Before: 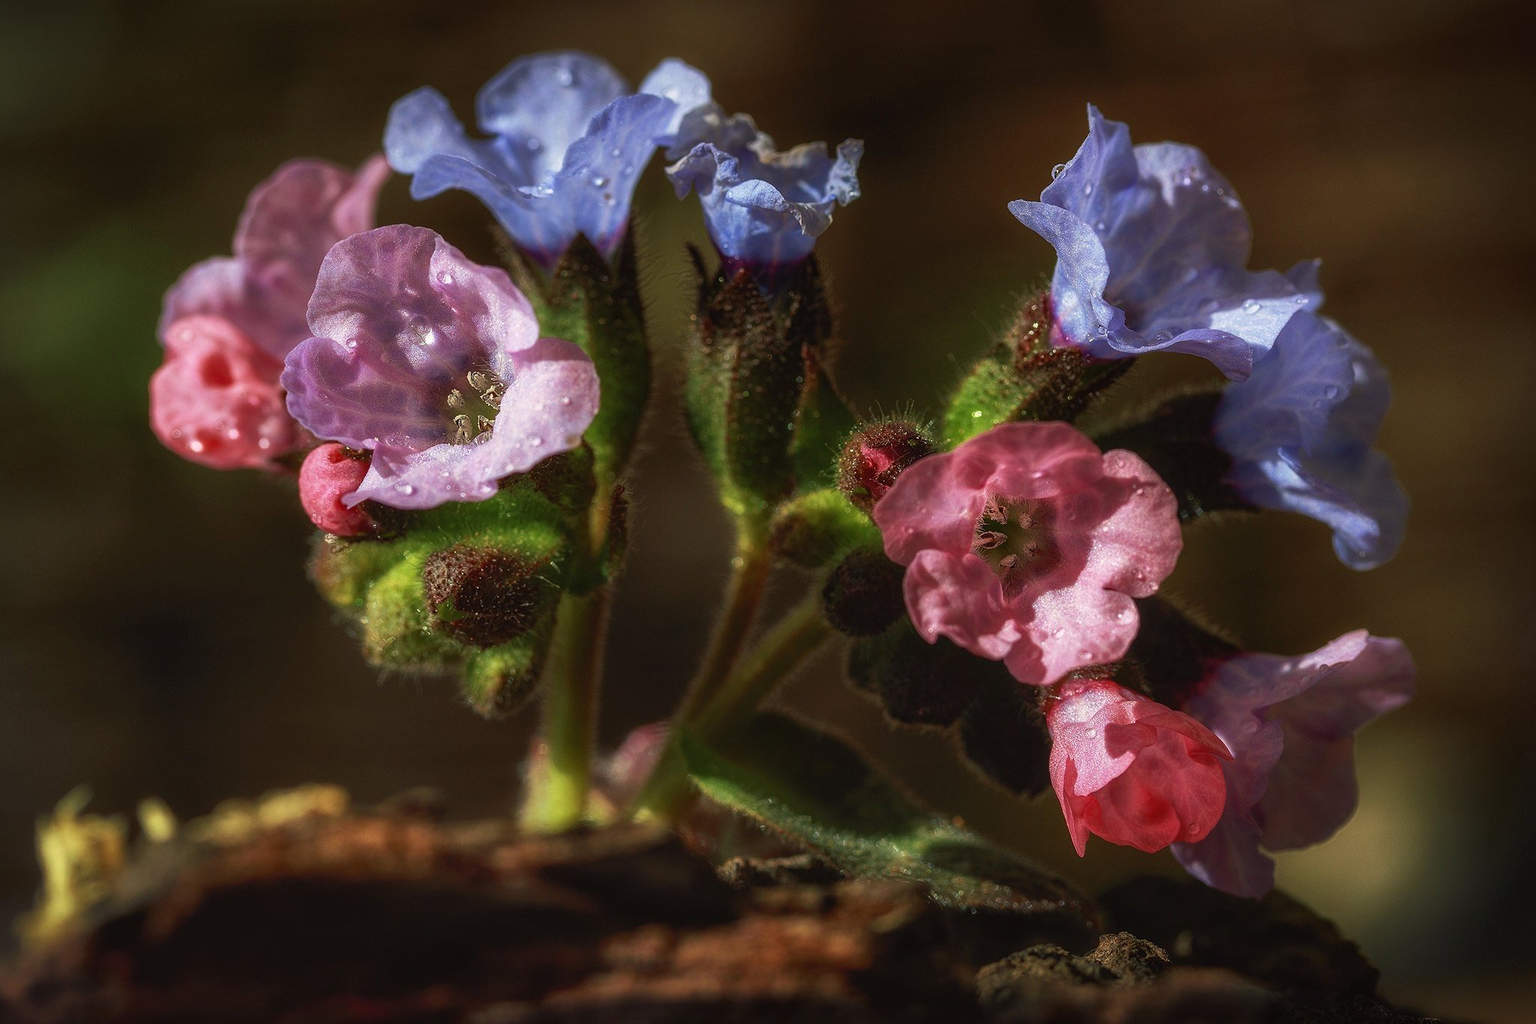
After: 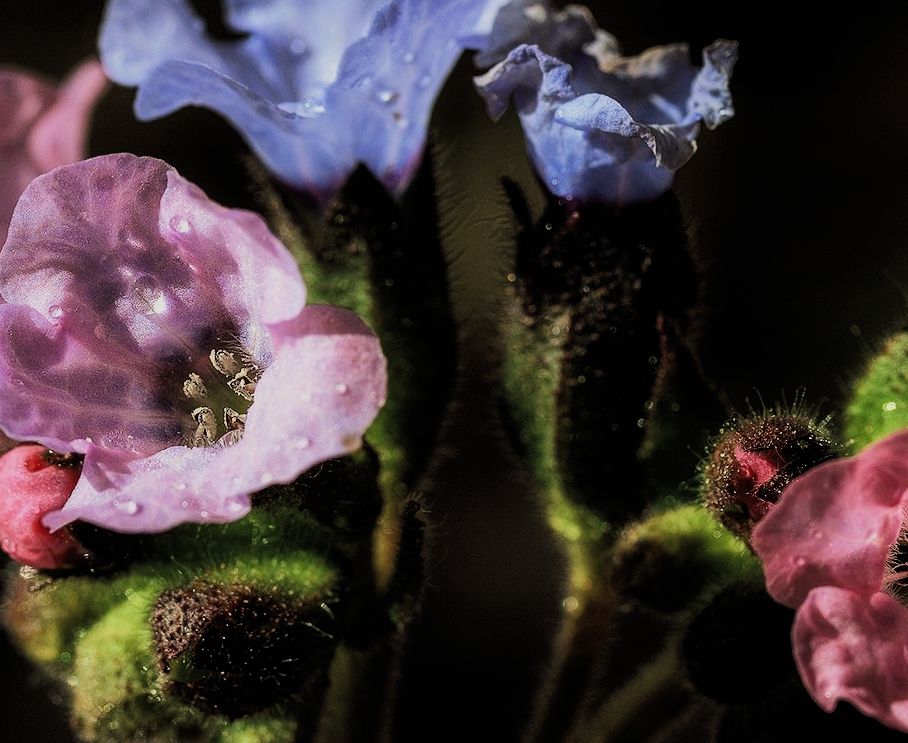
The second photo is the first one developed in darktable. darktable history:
crop: left 20.169%, top 10.759%, right 35.465%, bottom 34.844%
filmic rgb: black relative exposure -6.05 EV, white relative exposure 6.98 EV, hardness 2.25, add noise in highlights 0, color science v3 (2019), use custom middle-gray values true, iterations of high-quality reconstruction 0, contrast in highlights soft
tone equalizer: -8 EV -0.766 EV, -7 EV -0.708 EV, -6 EV -0.584 EV, -5 EV -0.419 EV, -3 EV 0.373 EV, -2 EV 0.6 EV, -1 EV 0.692 EV, +0 EV 0.735 EV, edges refinement/feathering 500, mask exposure compensation -1.57 EV, preserve details no
